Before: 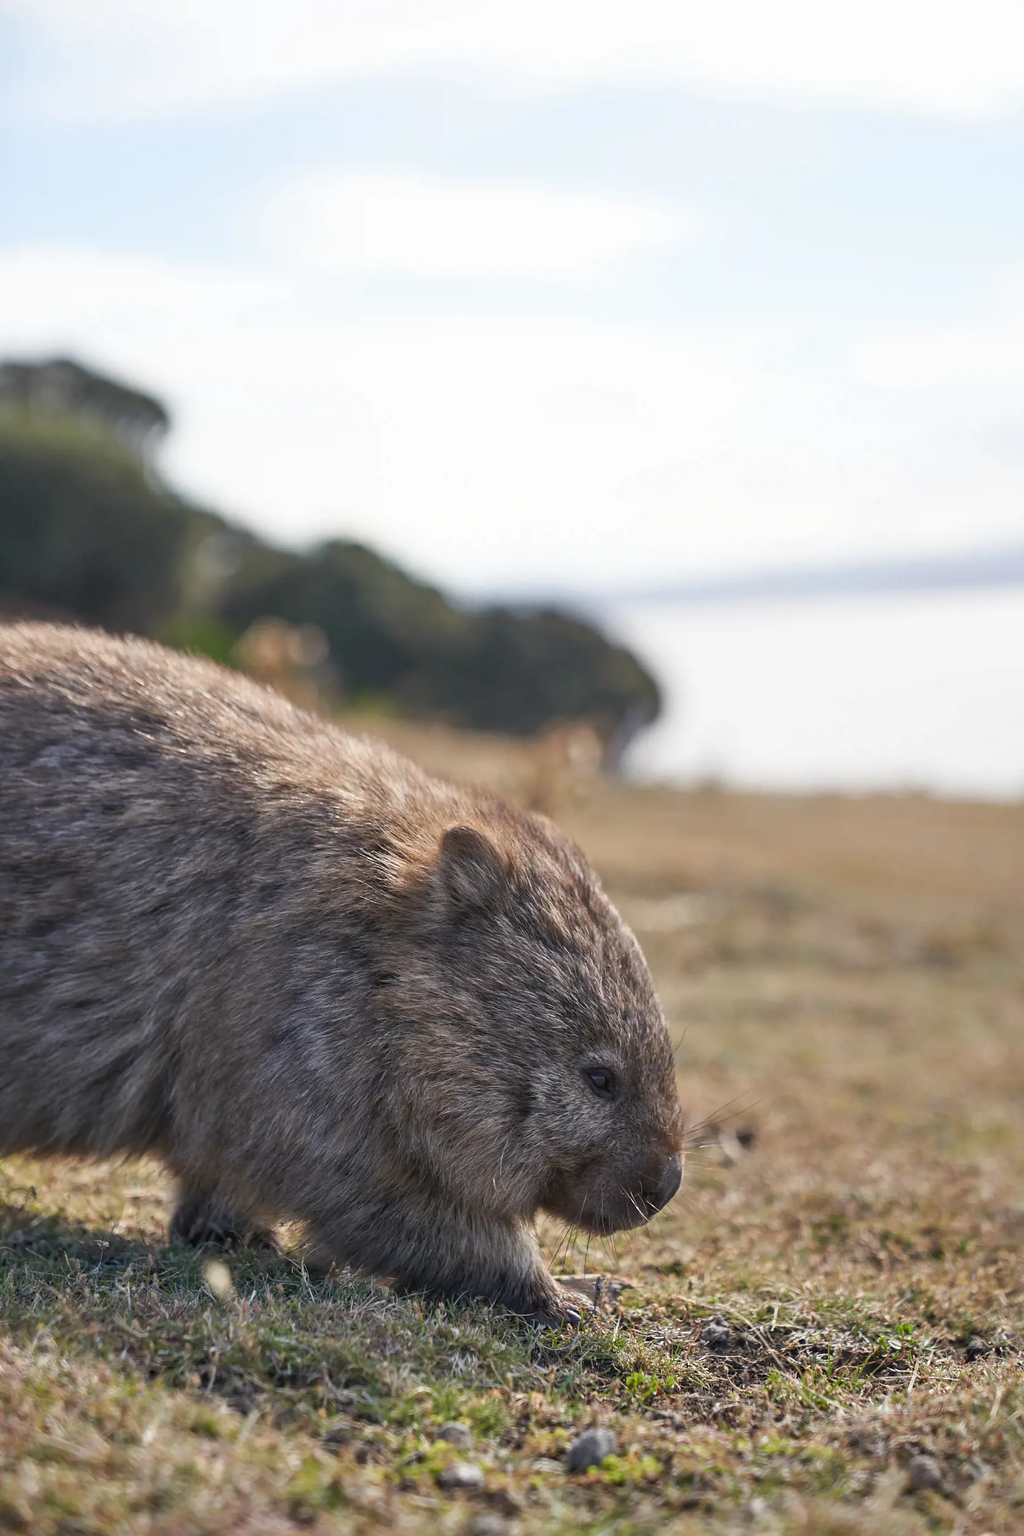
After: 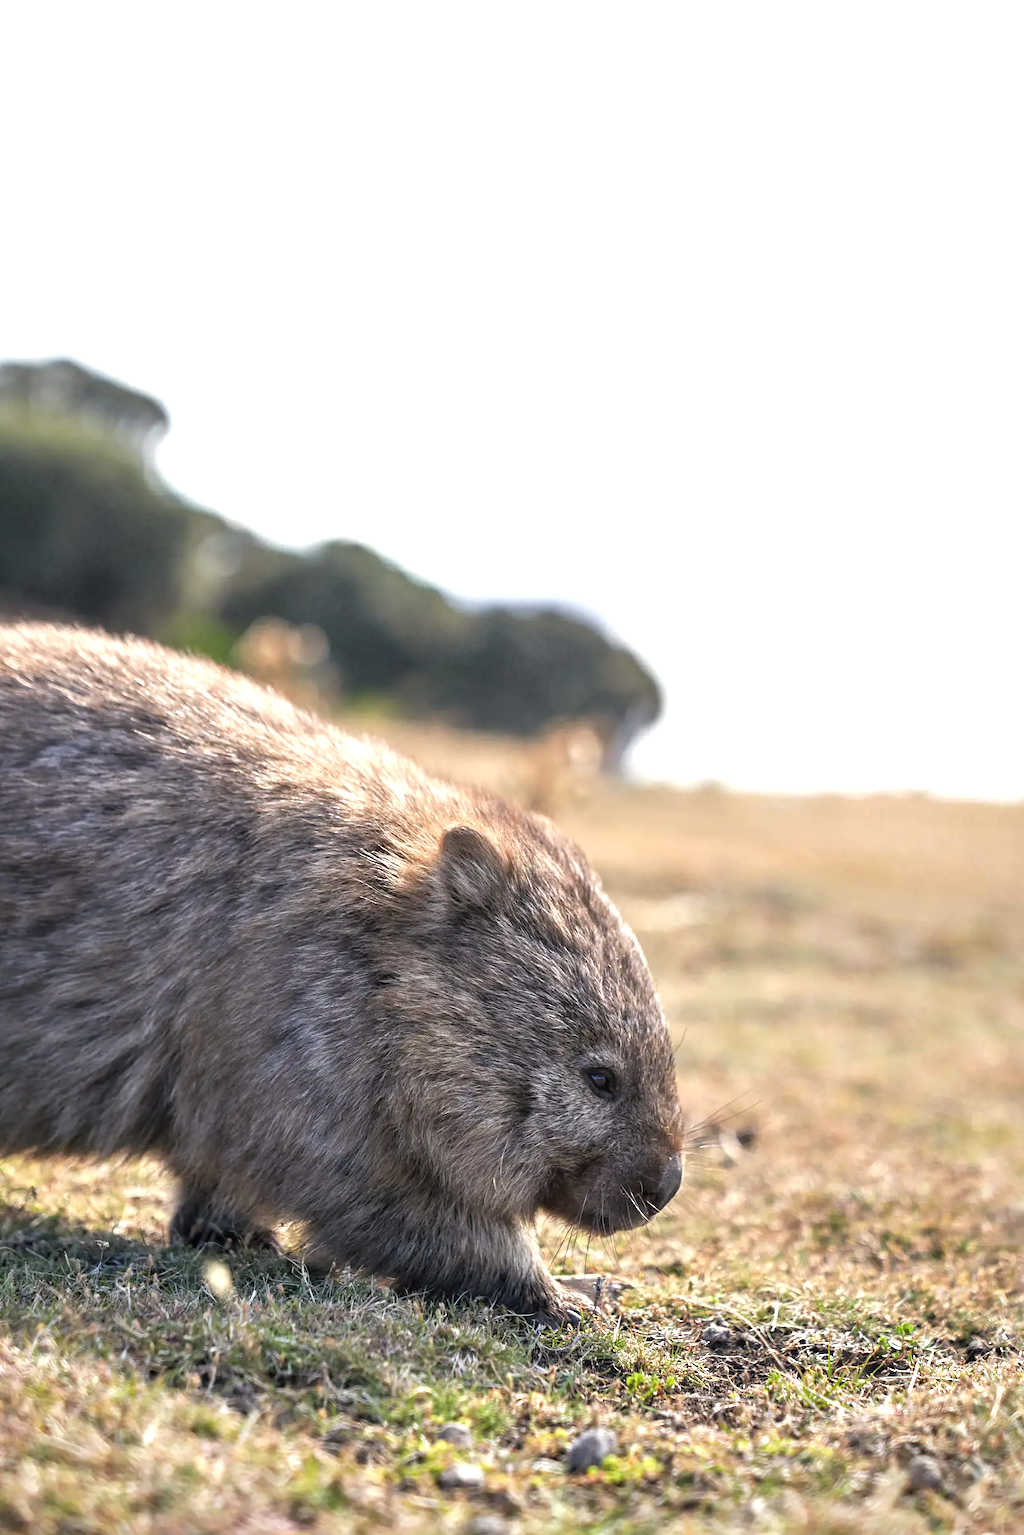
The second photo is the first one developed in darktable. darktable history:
tone equalizer: -8 EV -1.07 EV, -7 EV -1.05 EV, -6 EV -0.886 EV, -5 EV -0.559 EV, -3 EV 0.595 EV, -2 EV 0.886 EV, -1 EV 0.989 EV, +0 EV 1.06 EV
